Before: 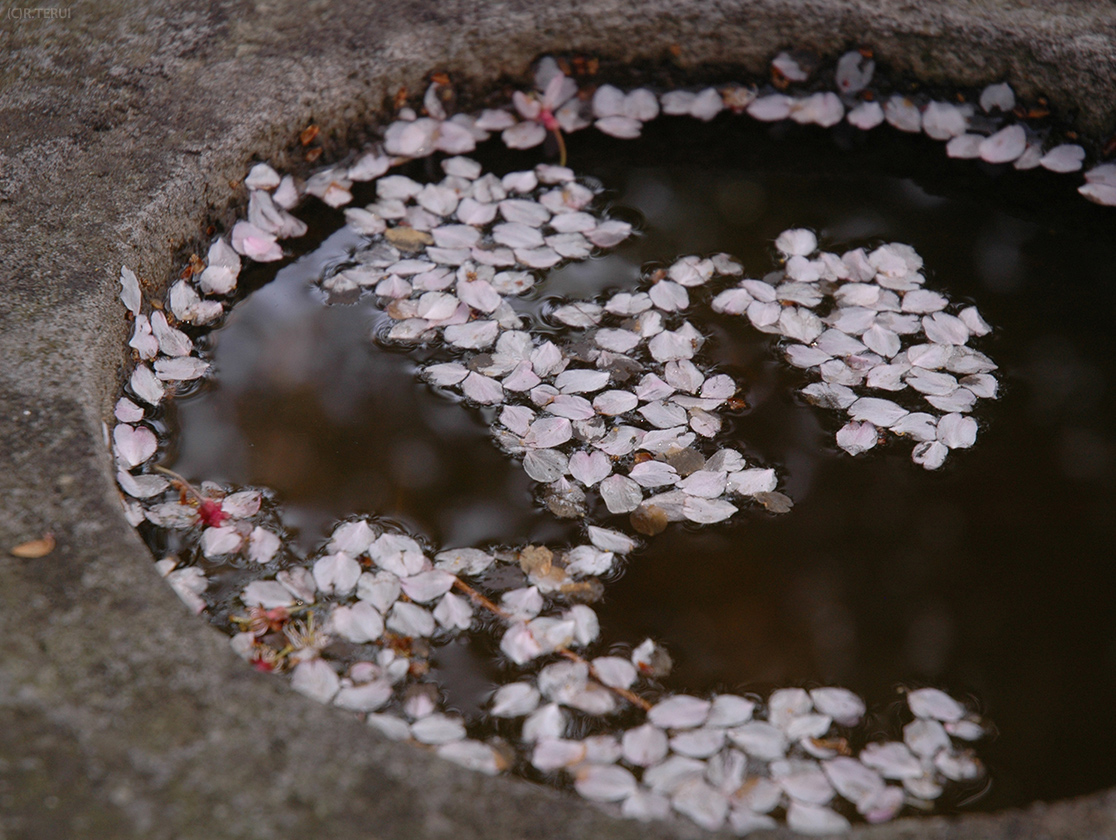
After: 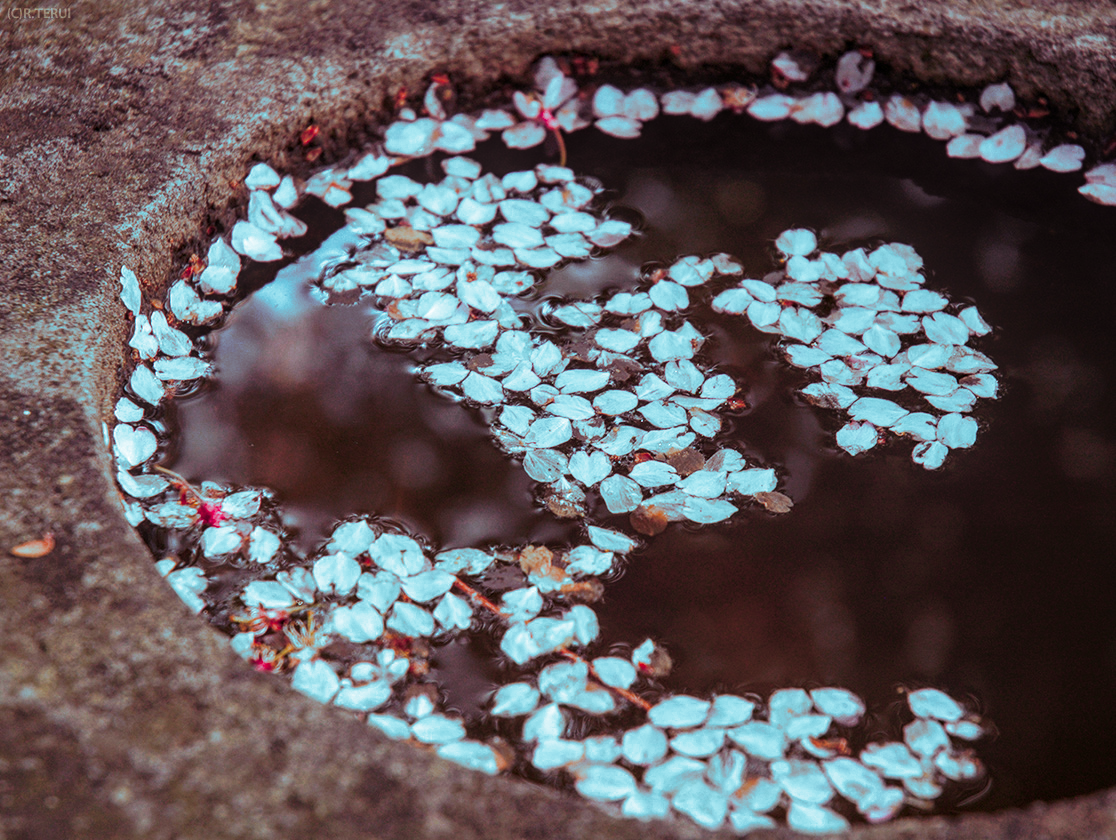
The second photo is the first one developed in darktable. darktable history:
tone curve: curves: ch0 [(0, 0) (0.003, 0.01) (0.011, 0.015) (0.025, 0.023) (0.044, 0.038) (0.069, 0.058) (0.1, 0.093) (0.136, 0.134) (0.177, 0.176) (0.224, 0.221) (0.277, 0.282) (0.335, 0.36) (0.399, 0.438) (0.468, 0.54) (0.543, 0.632) (0.623, 0.724) (0.709, 0.814) (0.801, 0.885) (0.898, 0.947) (1, 1)], preserve colors none
color zones: curves: ch0 [(0.473, 0.374) (0.742, 0.784)]; ch1 [(0.354, 0.737) (0.742, 0.705)]; ch2 [(0.318, 0.421) (0.758, 0.532)]
local contrast: highlights 0%, shadows 0%, detail 133%
split-toning: shadows › hue 327.6°, highlights › hue 198°, highlights › saturation 0.55, balance -21.25, compress 0%
